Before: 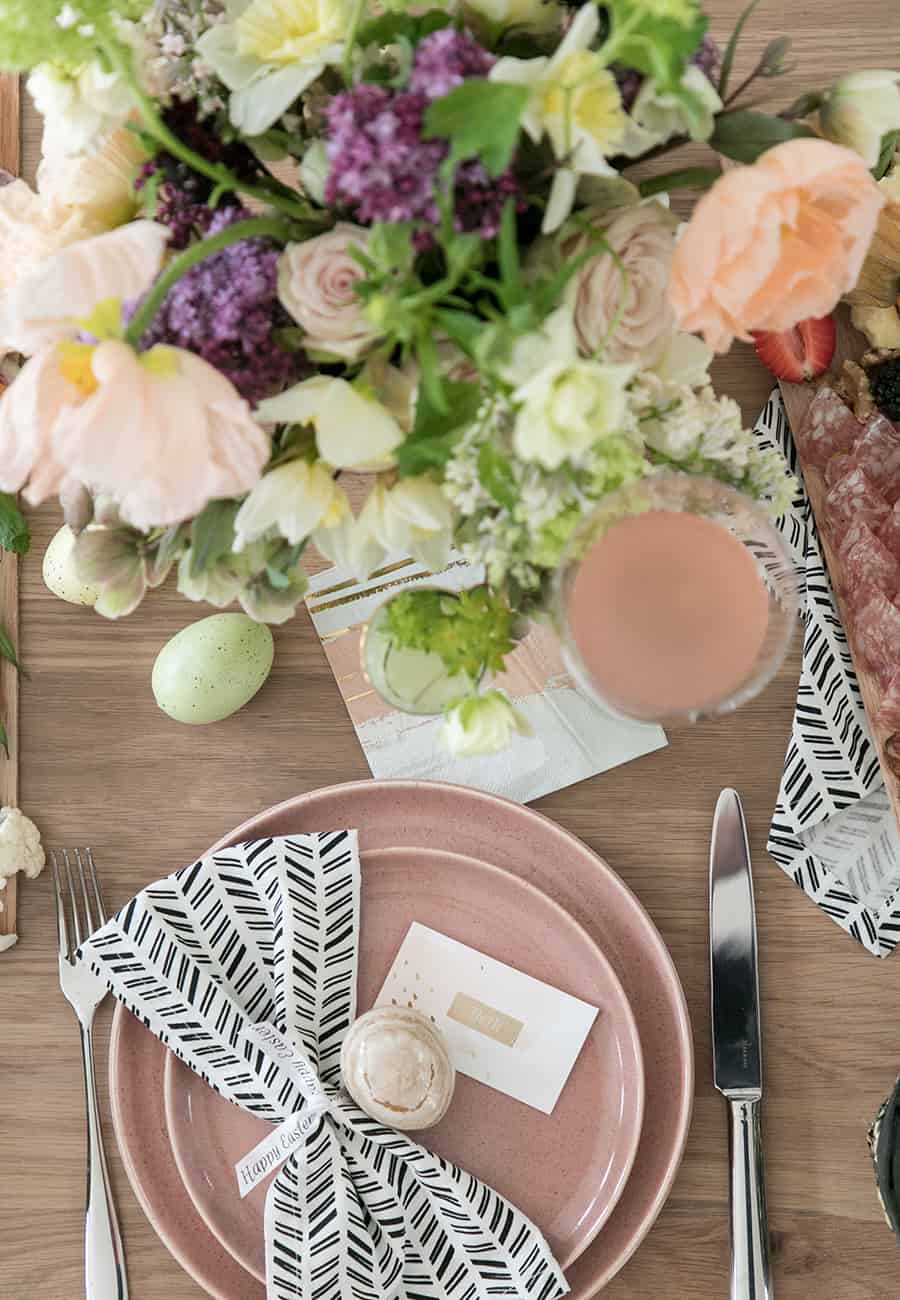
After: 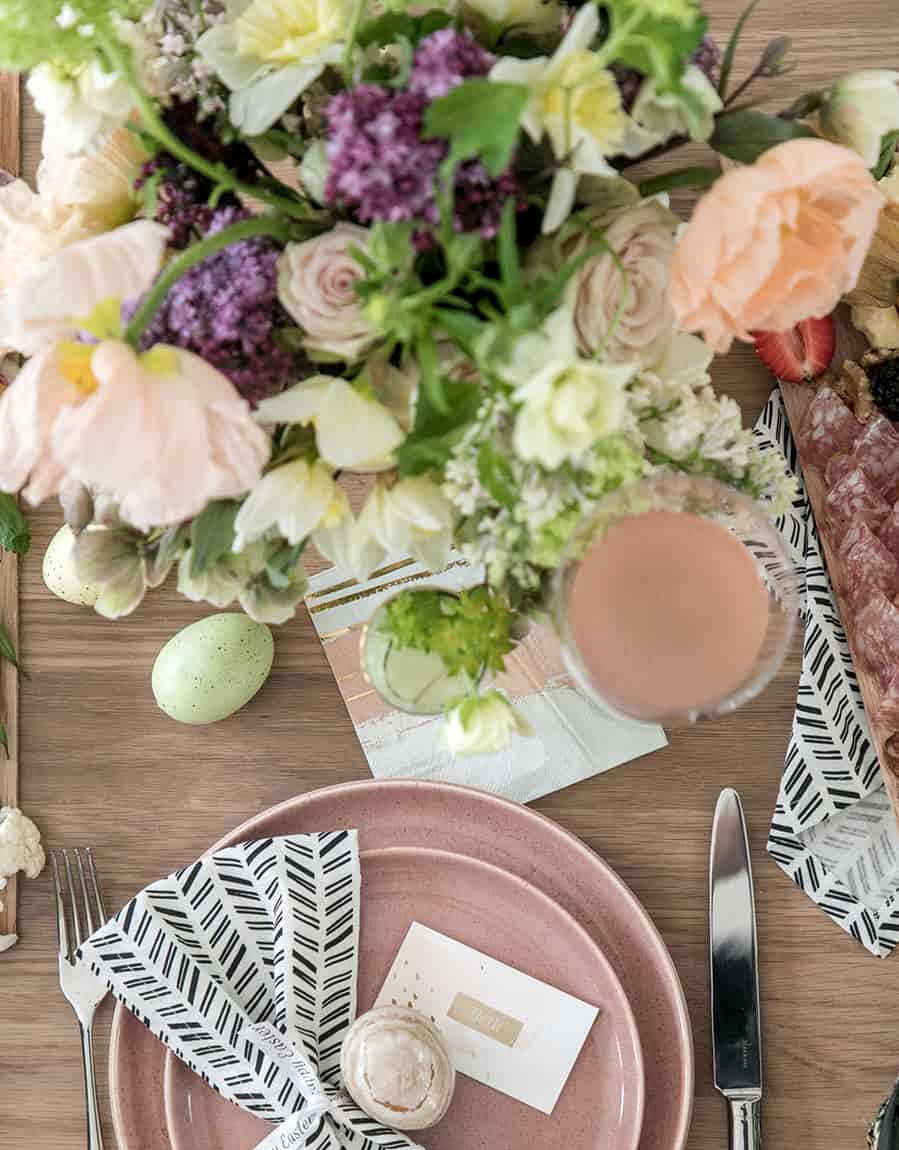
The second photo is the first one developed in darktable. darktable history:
crop and rotate: top 0%, bottom 11.49%
local contrast: on, module defaults
